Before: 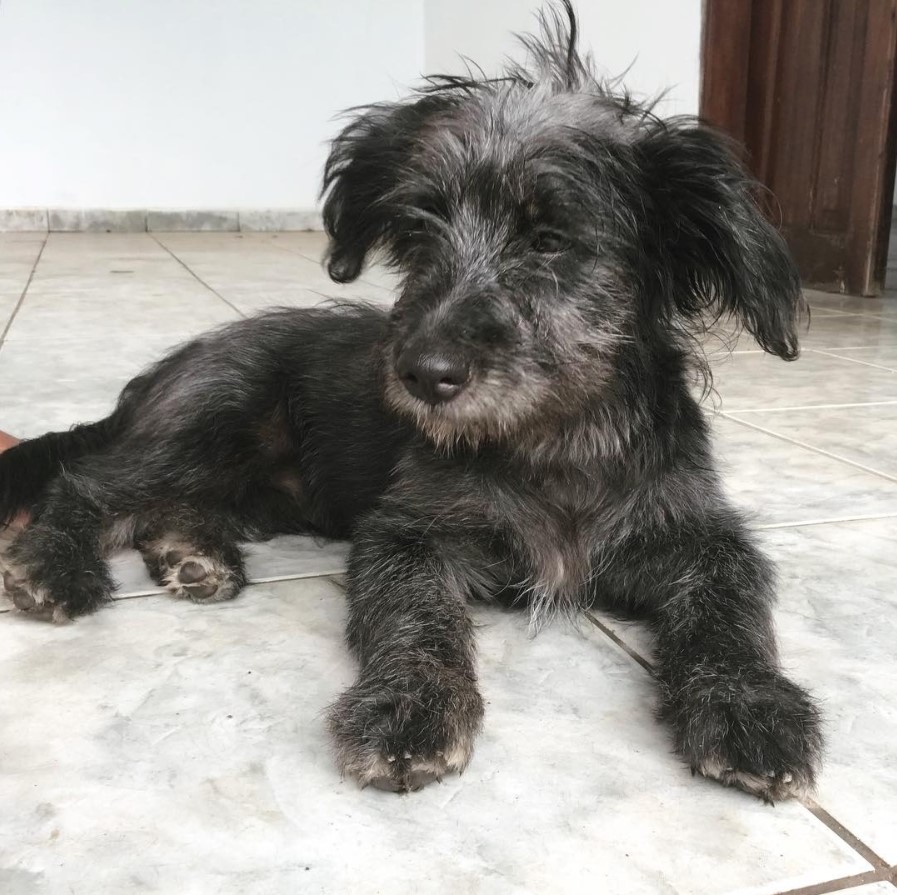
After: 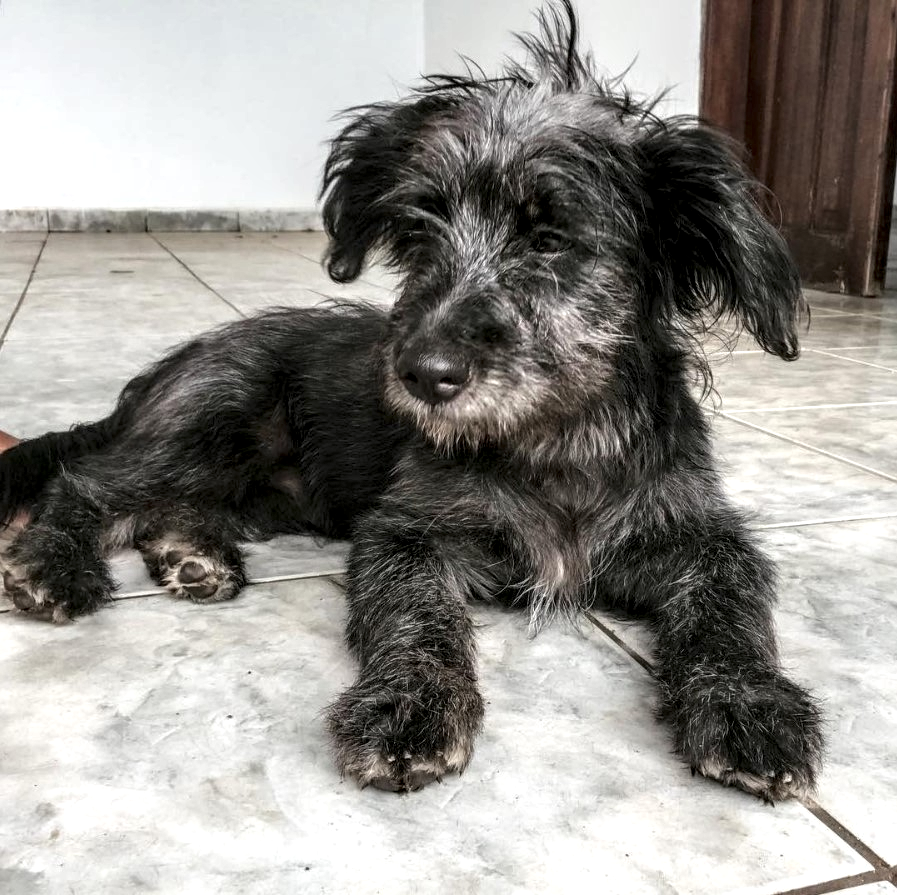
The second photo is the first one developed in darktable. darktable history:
local contrast: highlights 17%, detail 186%
